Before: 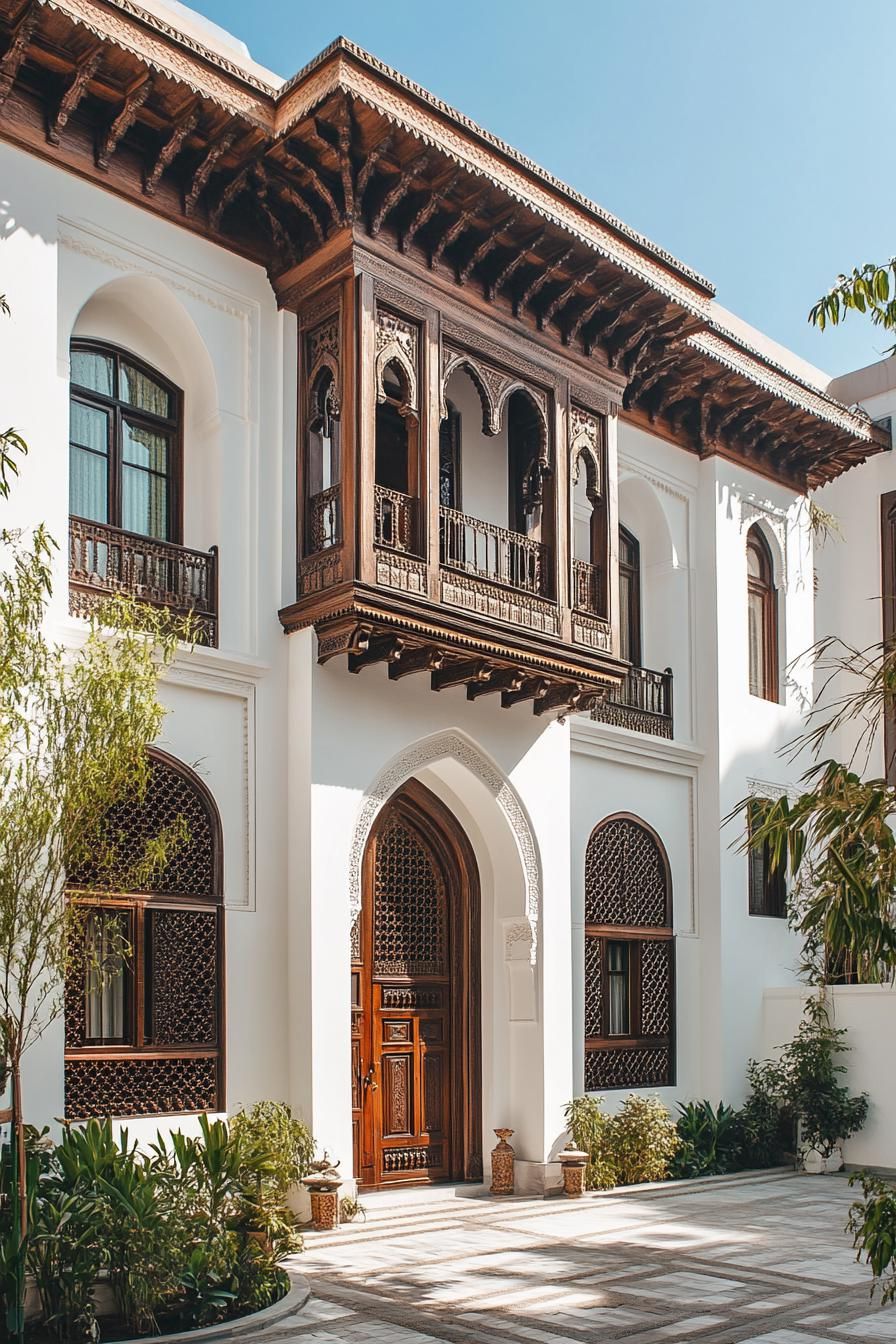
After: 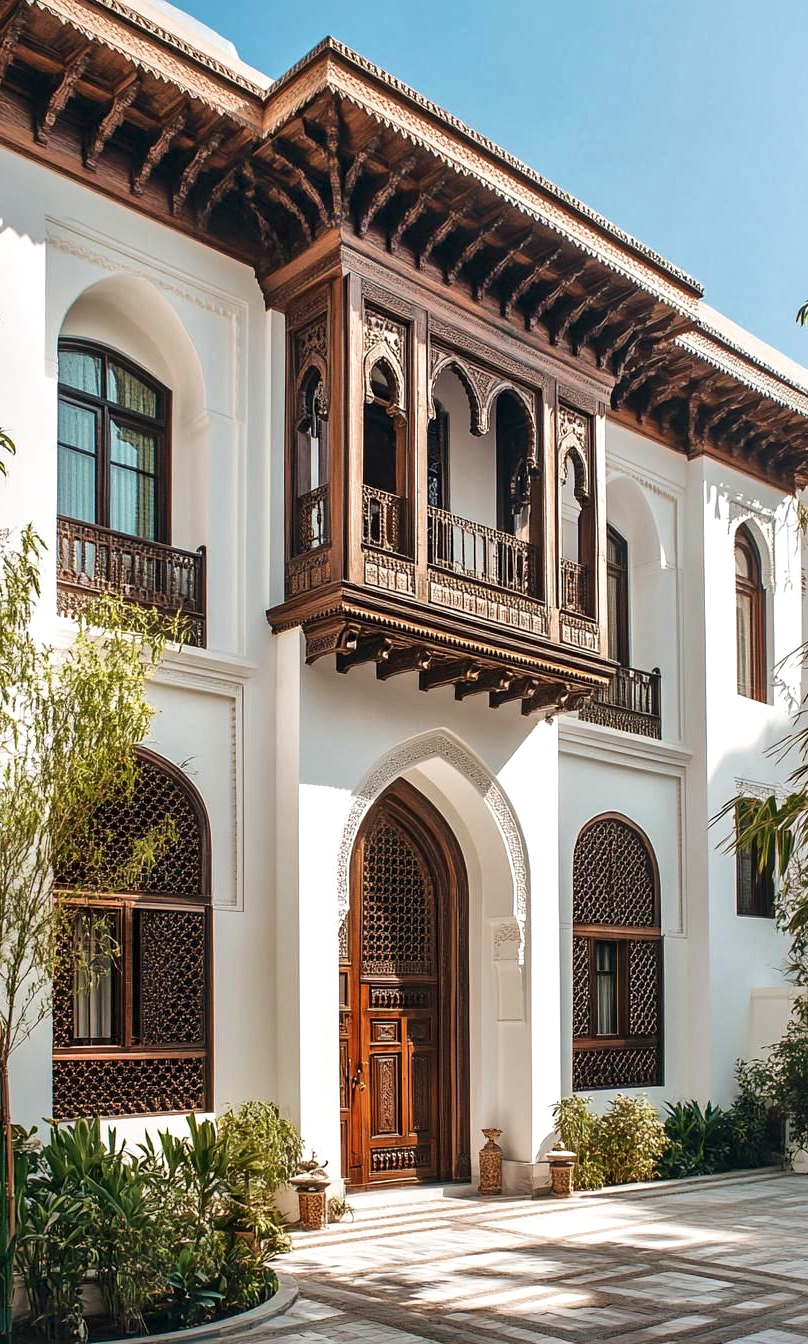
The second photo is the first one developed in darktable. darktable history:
local contrast: mode bilateral grid, contrast 19, coarseness 49, detail 173%, midtone range 0.2
crop and rotate: left 1.376%, right 8.432%
velvia: on, module defaults
tone equalizer: -7 EV 0.098 EV
color balance rgb: perceptual saturation grading › global saturation -0.101%
